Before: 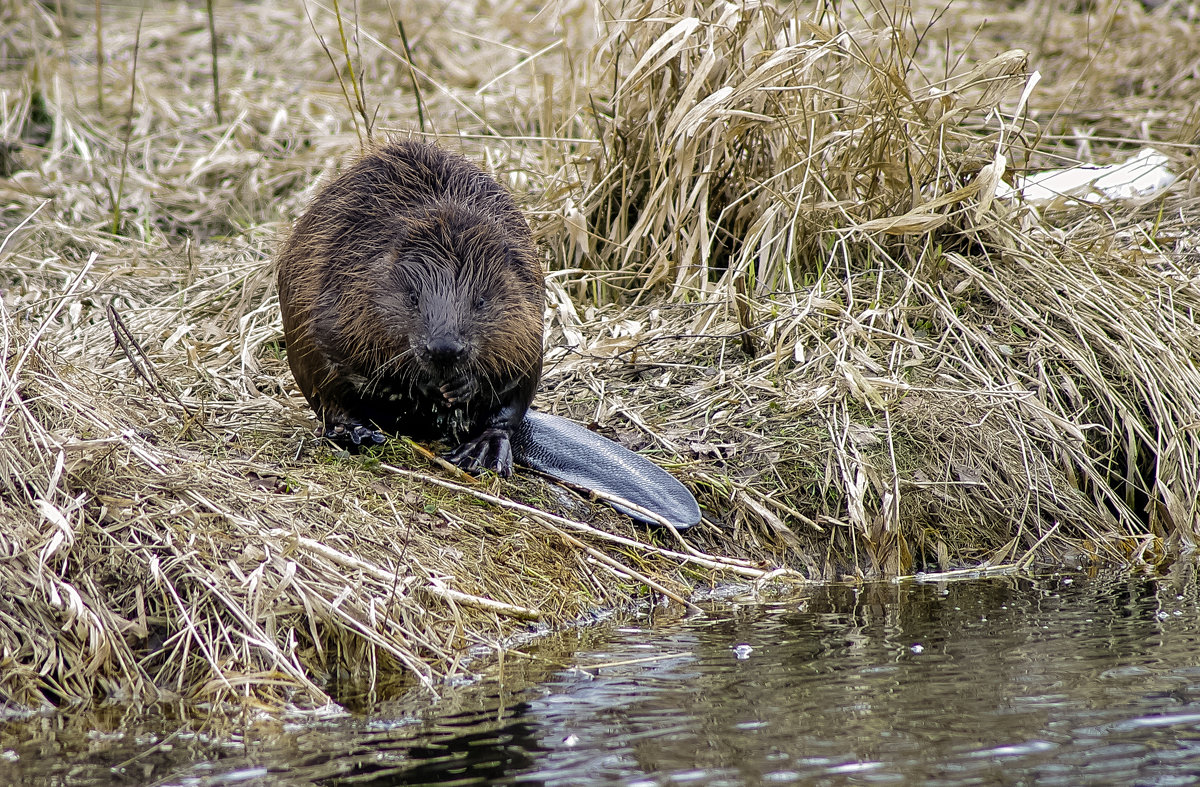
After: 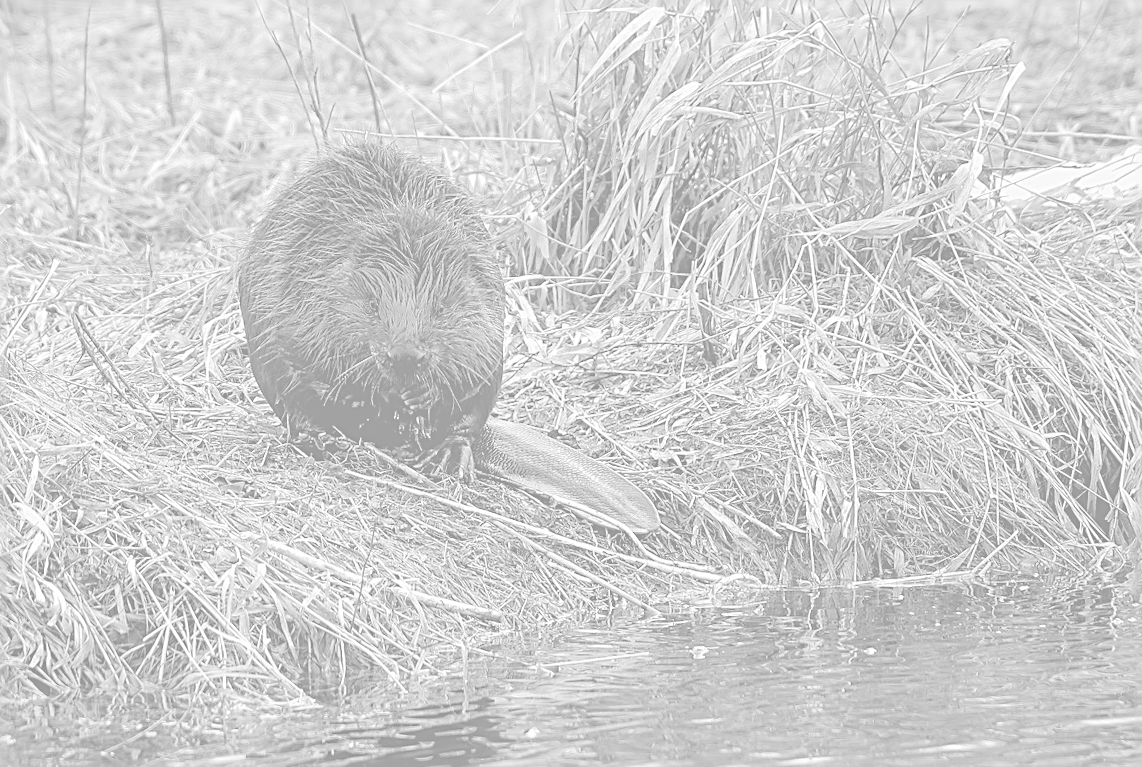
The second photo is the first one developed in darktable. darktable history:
colorize: hue 331.2°, saturation 75%, source mix 30.28%, lightness 70.52%, version 1
sharpen: radius 2.676, amount 0.669
rotate and perspective: rotation 0.074°, lens shift (vertical) 0.096, lens shift (horizontal) -0.041, crop left 0.043, crop right 0.952, crop top 0.024, crop bottom 0.979
monochrome: a 32, b 64, size 2.3, highlights 1
white balance: emerald 1
